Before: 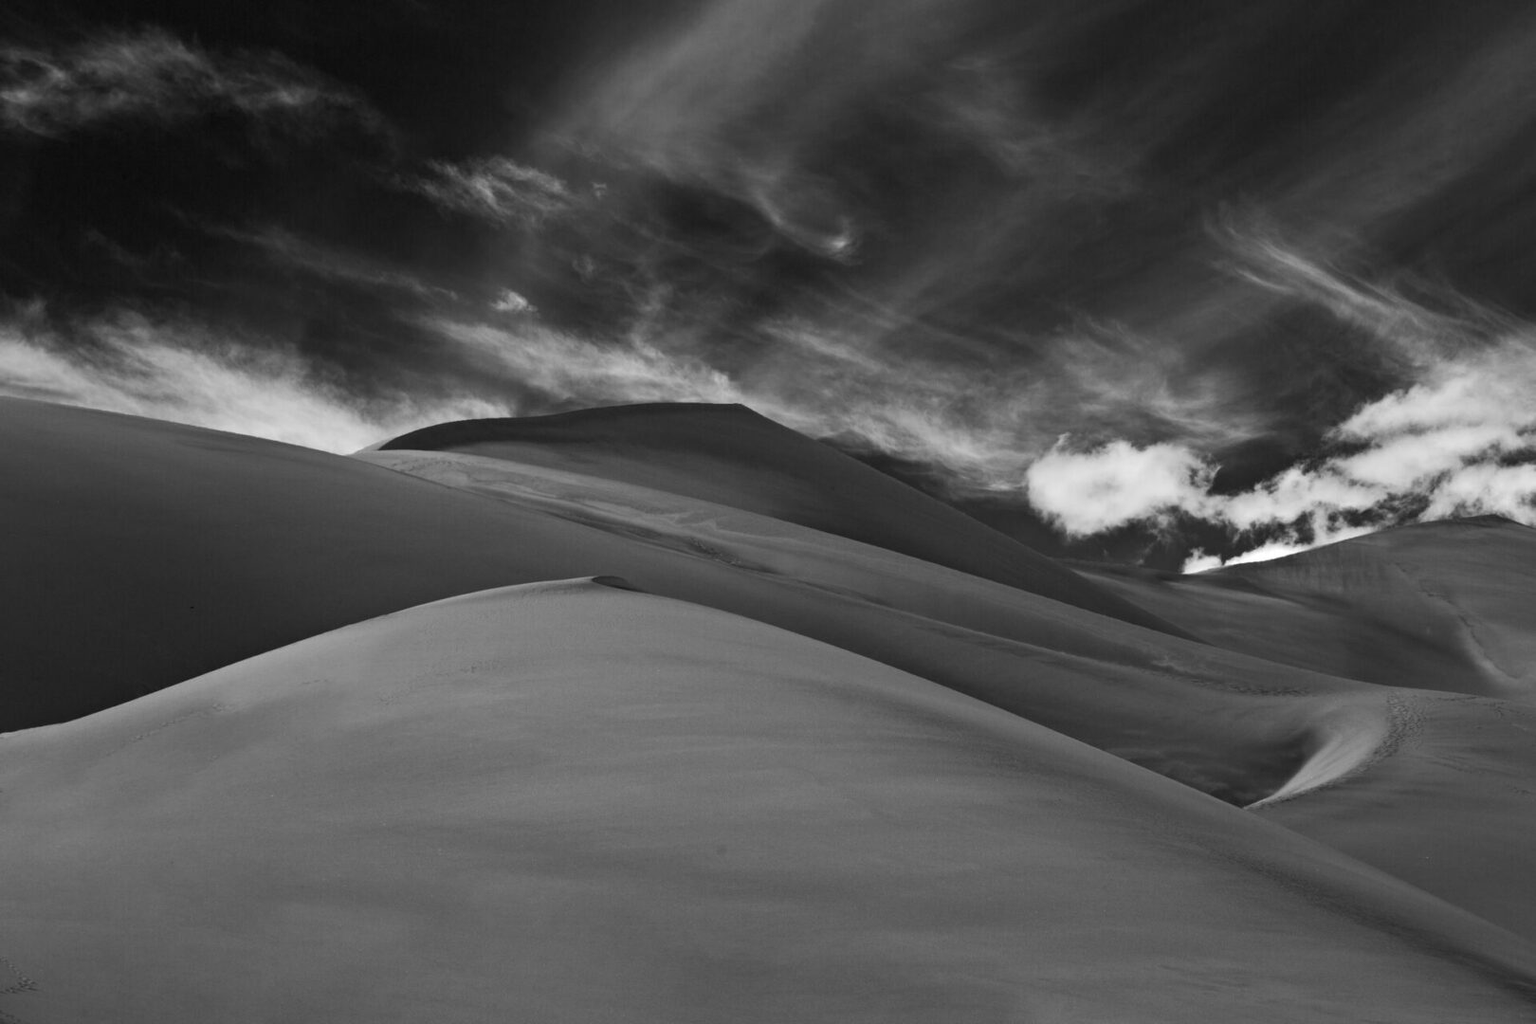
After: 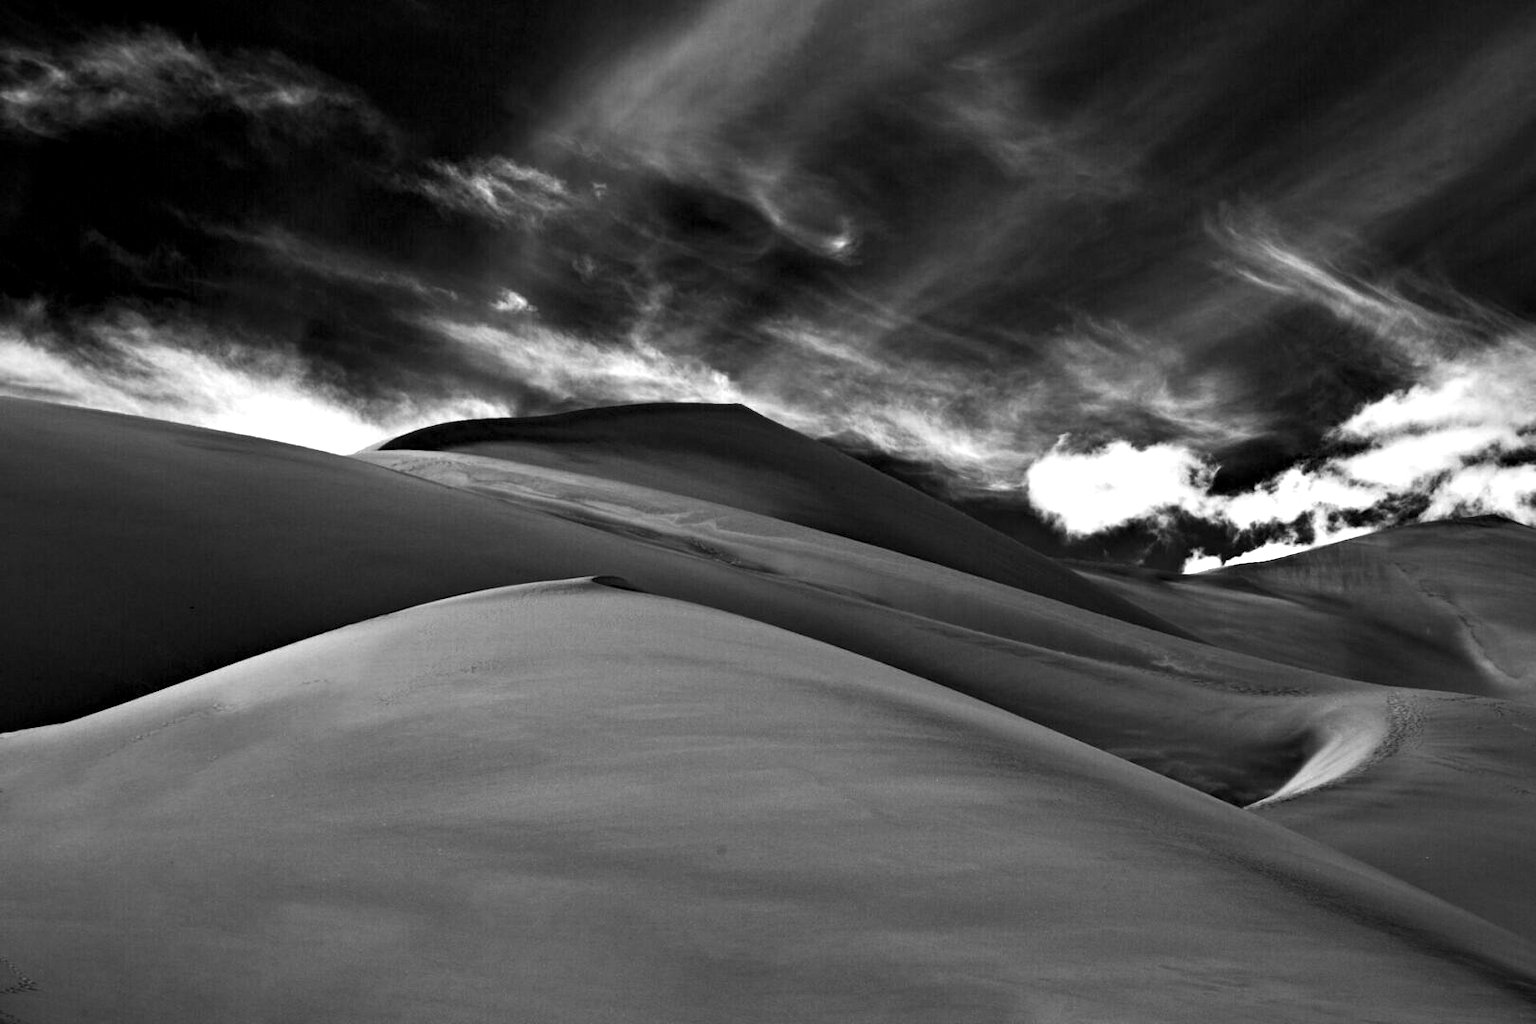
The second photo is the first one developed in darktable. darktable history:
exposure: exposure 0.129 EV, compensate highlight preservation false
contrast equalizer: y [[0.6 ×6], [0.55 ×6], [0 ×6], [0 ×6], [0 ×6]]
vignetting: fall-off radius 63.6%, saturation 0.385
color balance rgb: shadows lift › luminance 0.927%, shadows lift › chroma 0.173%, shadows lift › hue 19.31°, perceptual saturation grading › global saturation 37.311%, perceptual saturation grading › shadows 35.159%, perceptual brilliance grading › highlights 4.735%, perceptual brilliance grading › shadows -9.907%, global vibrance 20%
